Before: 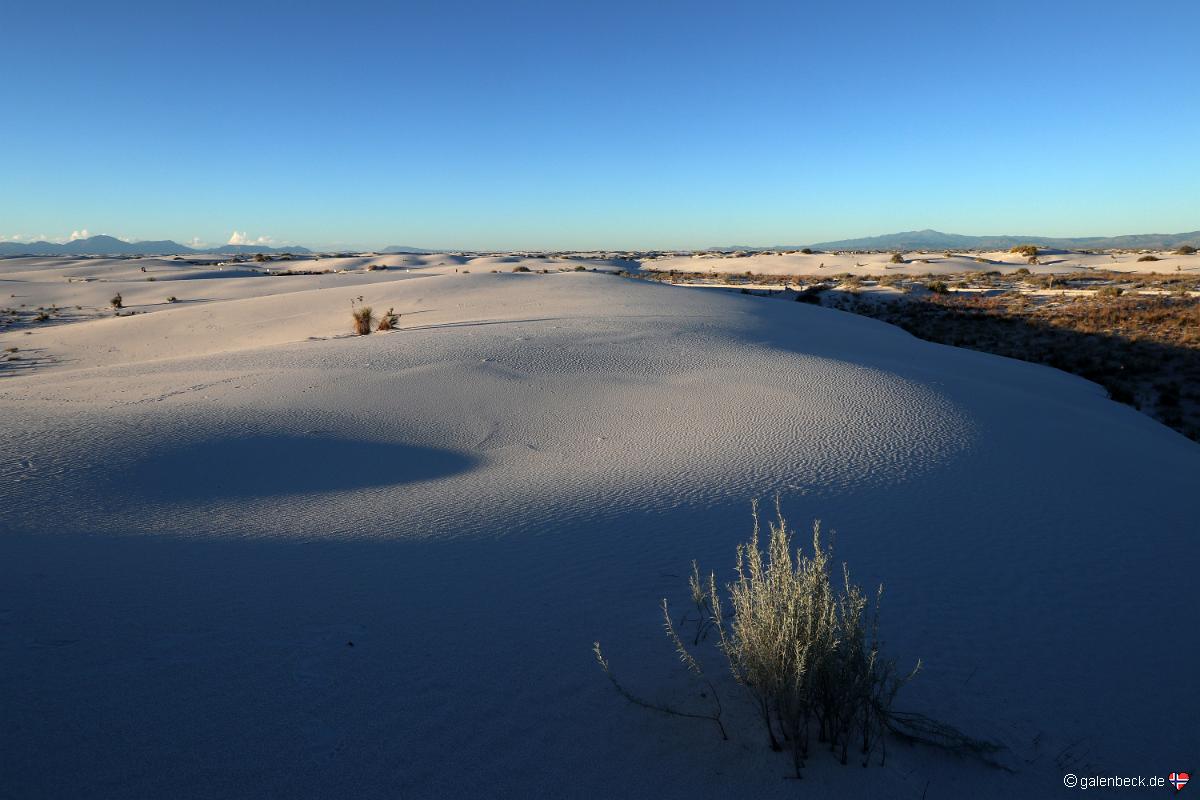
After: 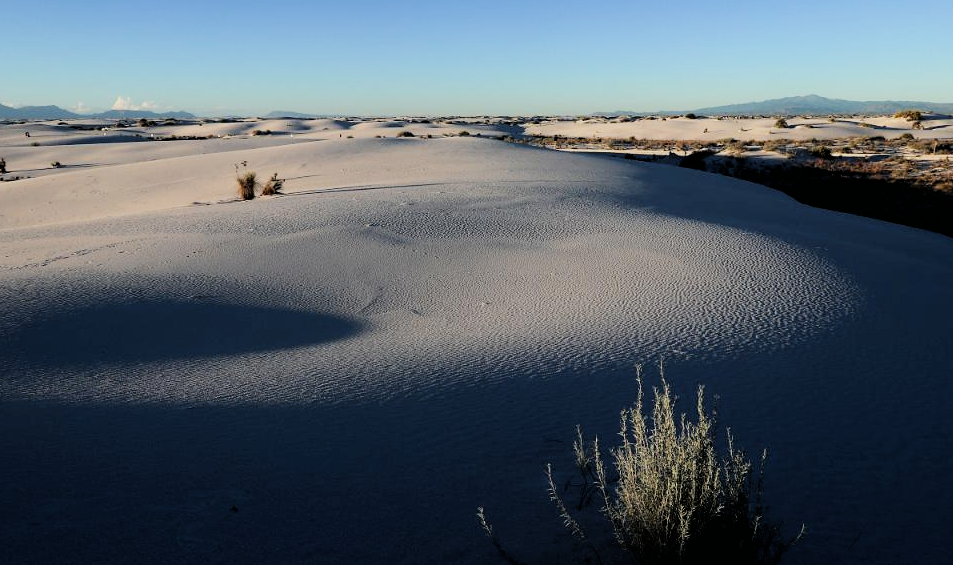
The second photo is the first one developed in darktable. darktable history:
crop: left 9.712%, top 16.928%, right 10.845%, bottom 12.332%
filmic rgb: black relative exposure -5 EV, hardness 2.88, contrast 1.3, highlights saturation mix -30%
